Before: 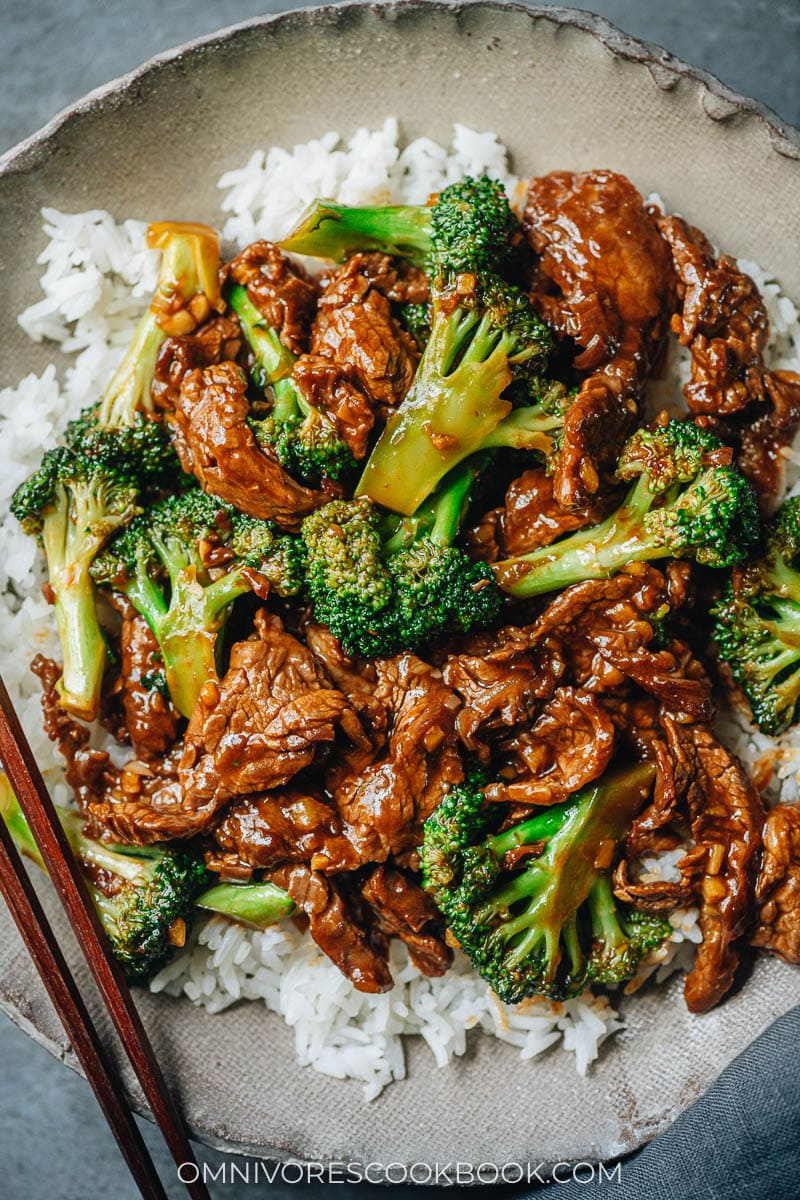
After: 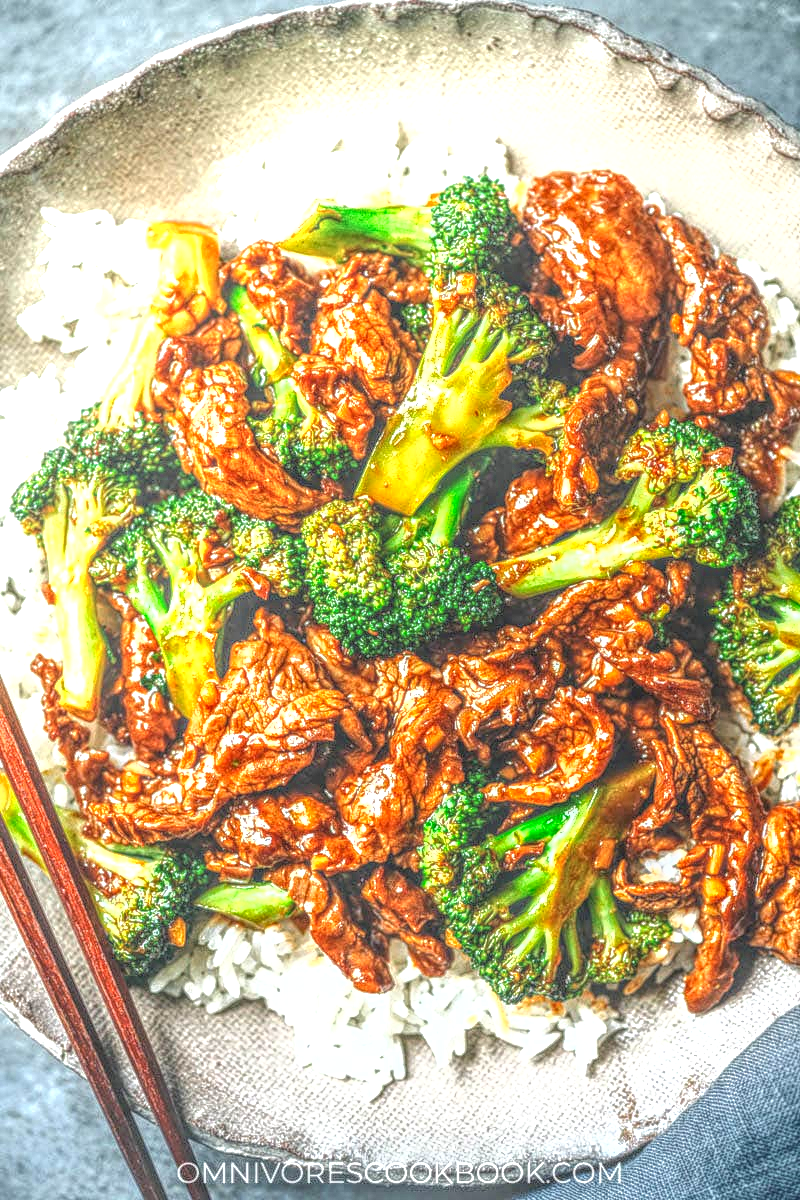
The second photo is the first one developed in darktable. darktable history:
local contrast: highlights 0%, shadows 0%, detail 200%, midtone range 0.25
exposure: black level correction 0, exposure 1.45 EV, compensate exposure bias true, compensate highlight preservation false
